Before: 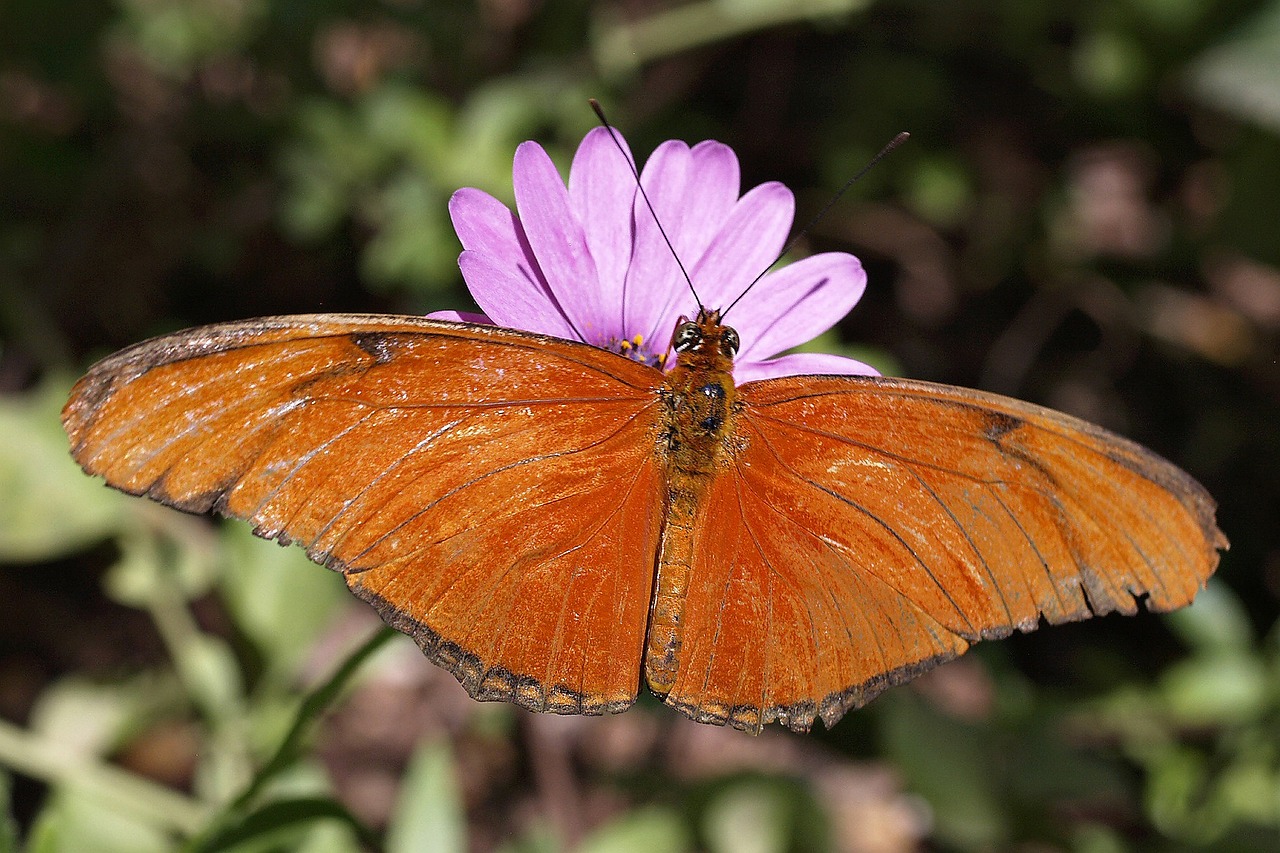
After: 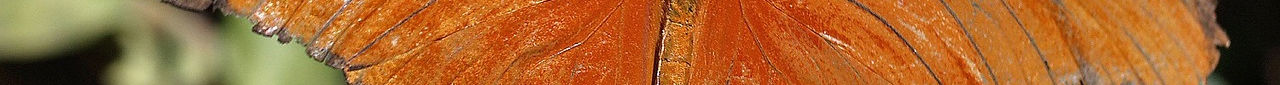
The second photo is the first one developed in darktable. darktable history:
shadows and highlights: shadows 19.13, highlights -83.41, soften with gaussian
crop and rotate: top 59.084%, bottom 30.916%
color correction: saturation 0.98
